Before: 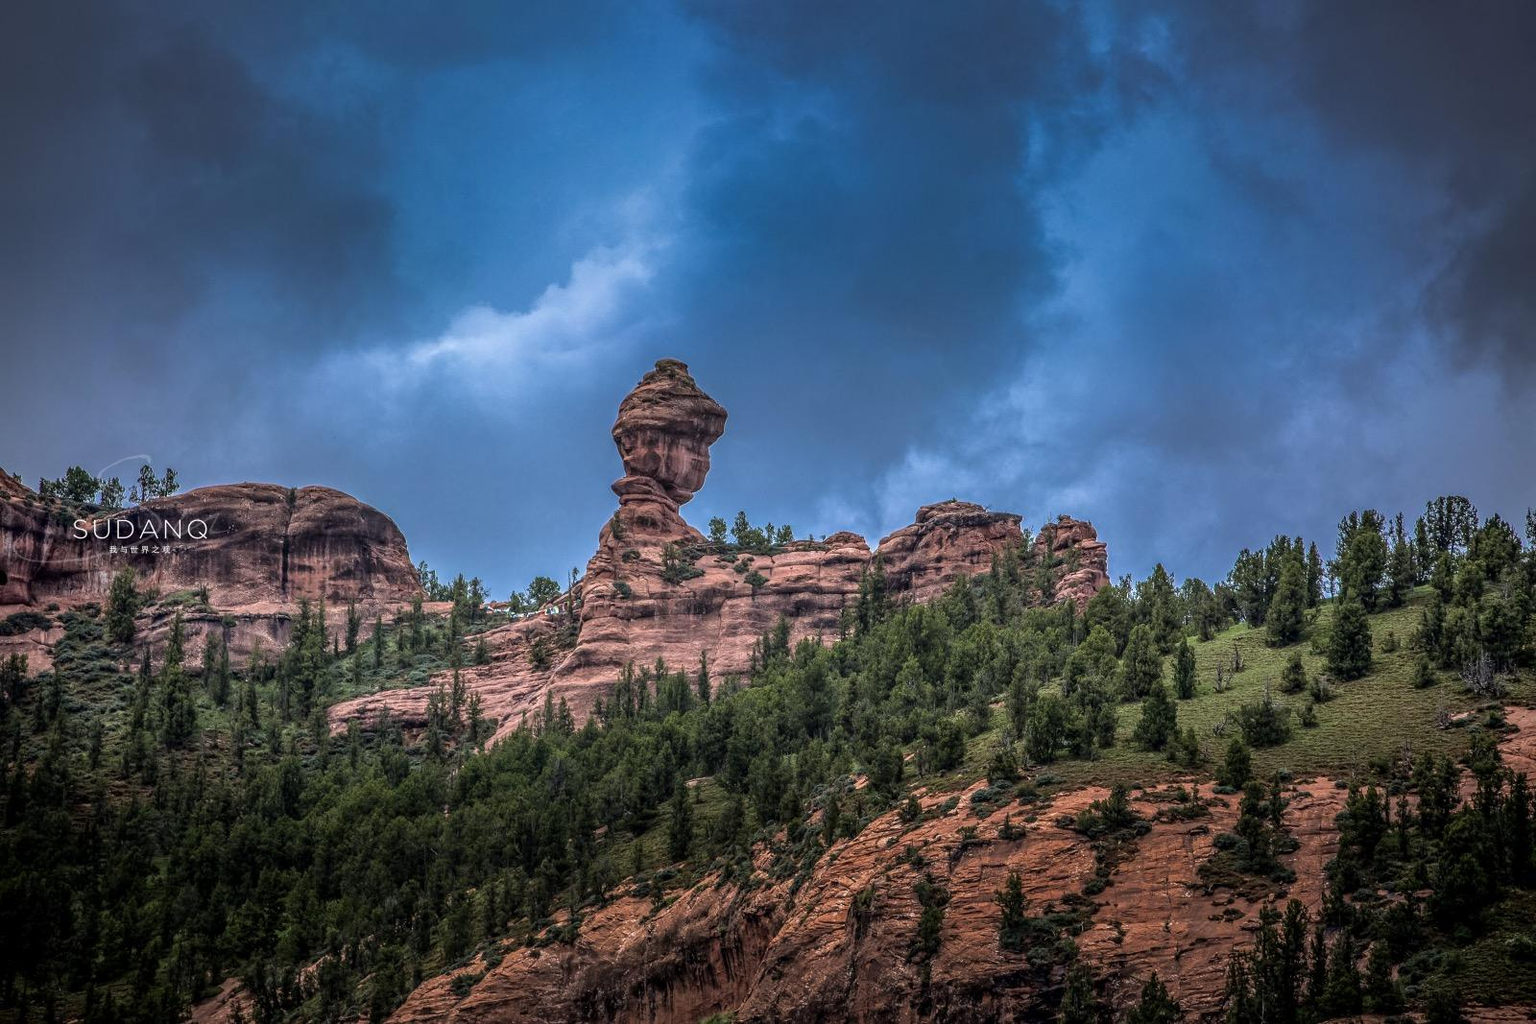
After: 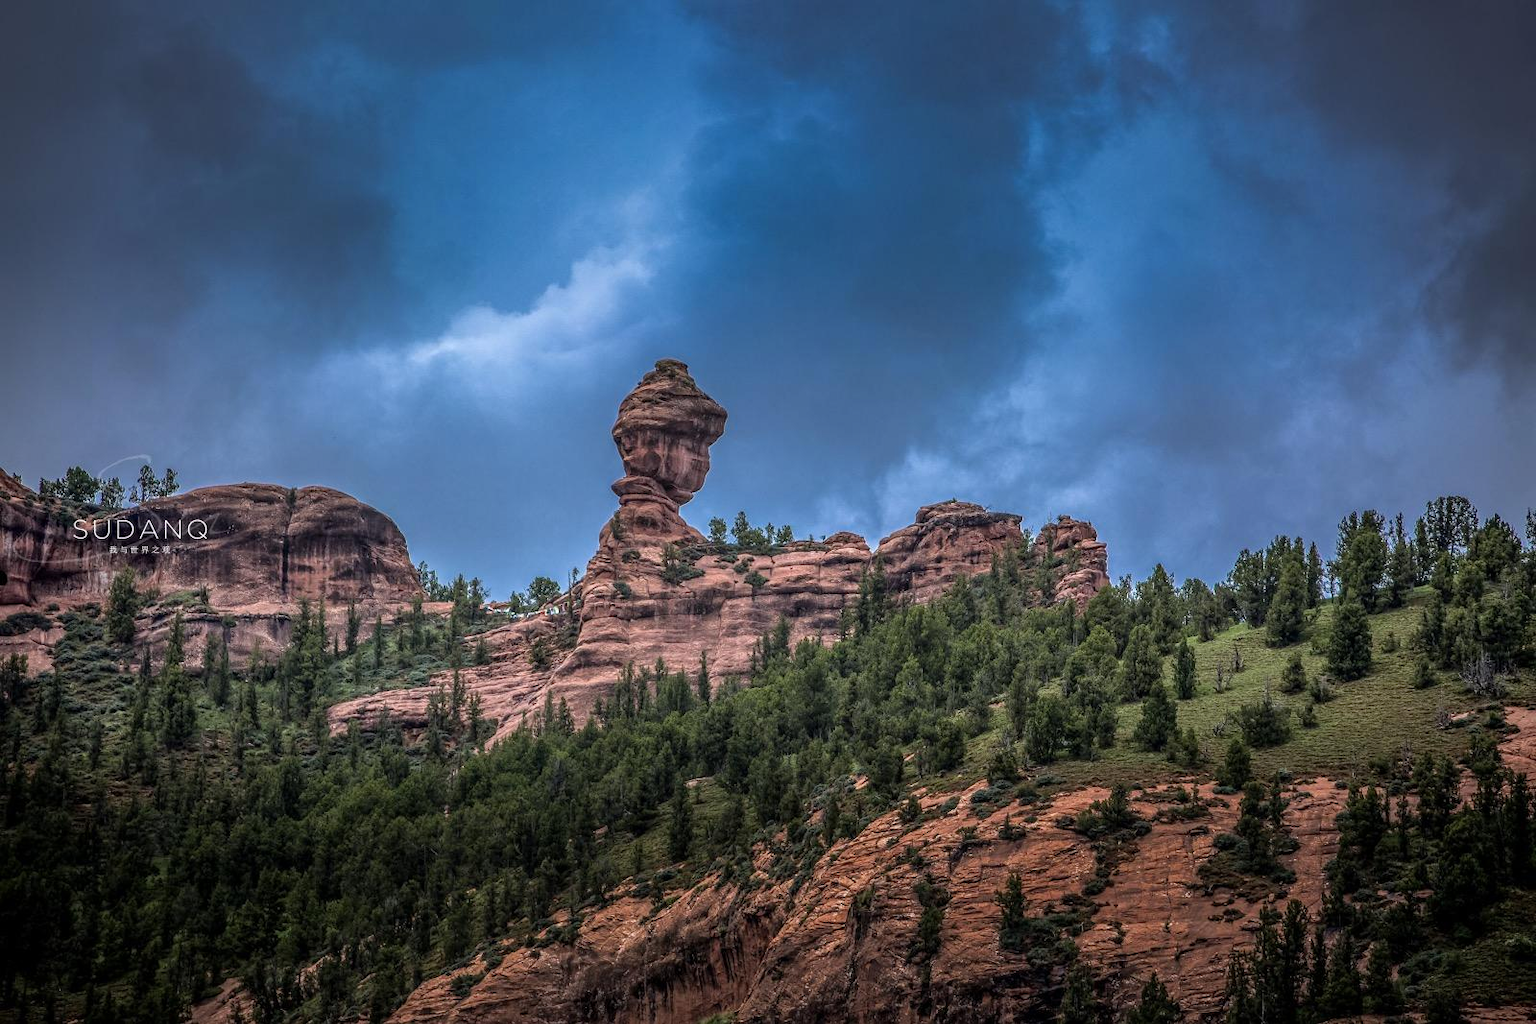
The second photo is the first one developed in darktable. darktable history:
tone equalizer: smoothing diameter 24.83%, edges refinement/feathering 7.22, preserve details guided filter
